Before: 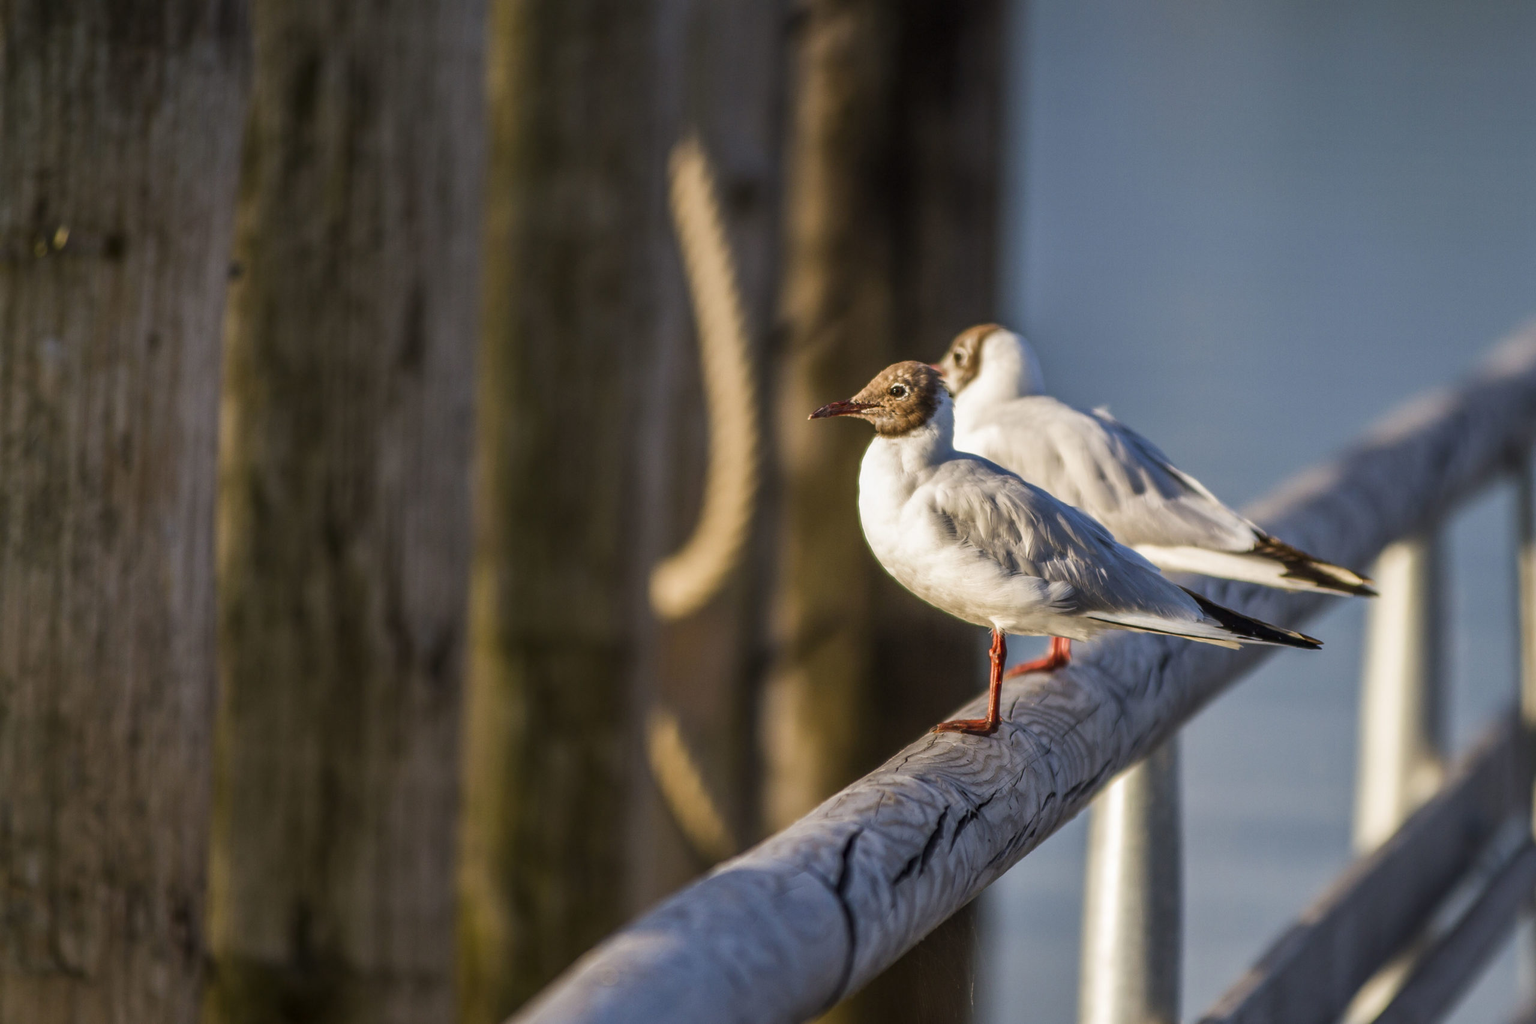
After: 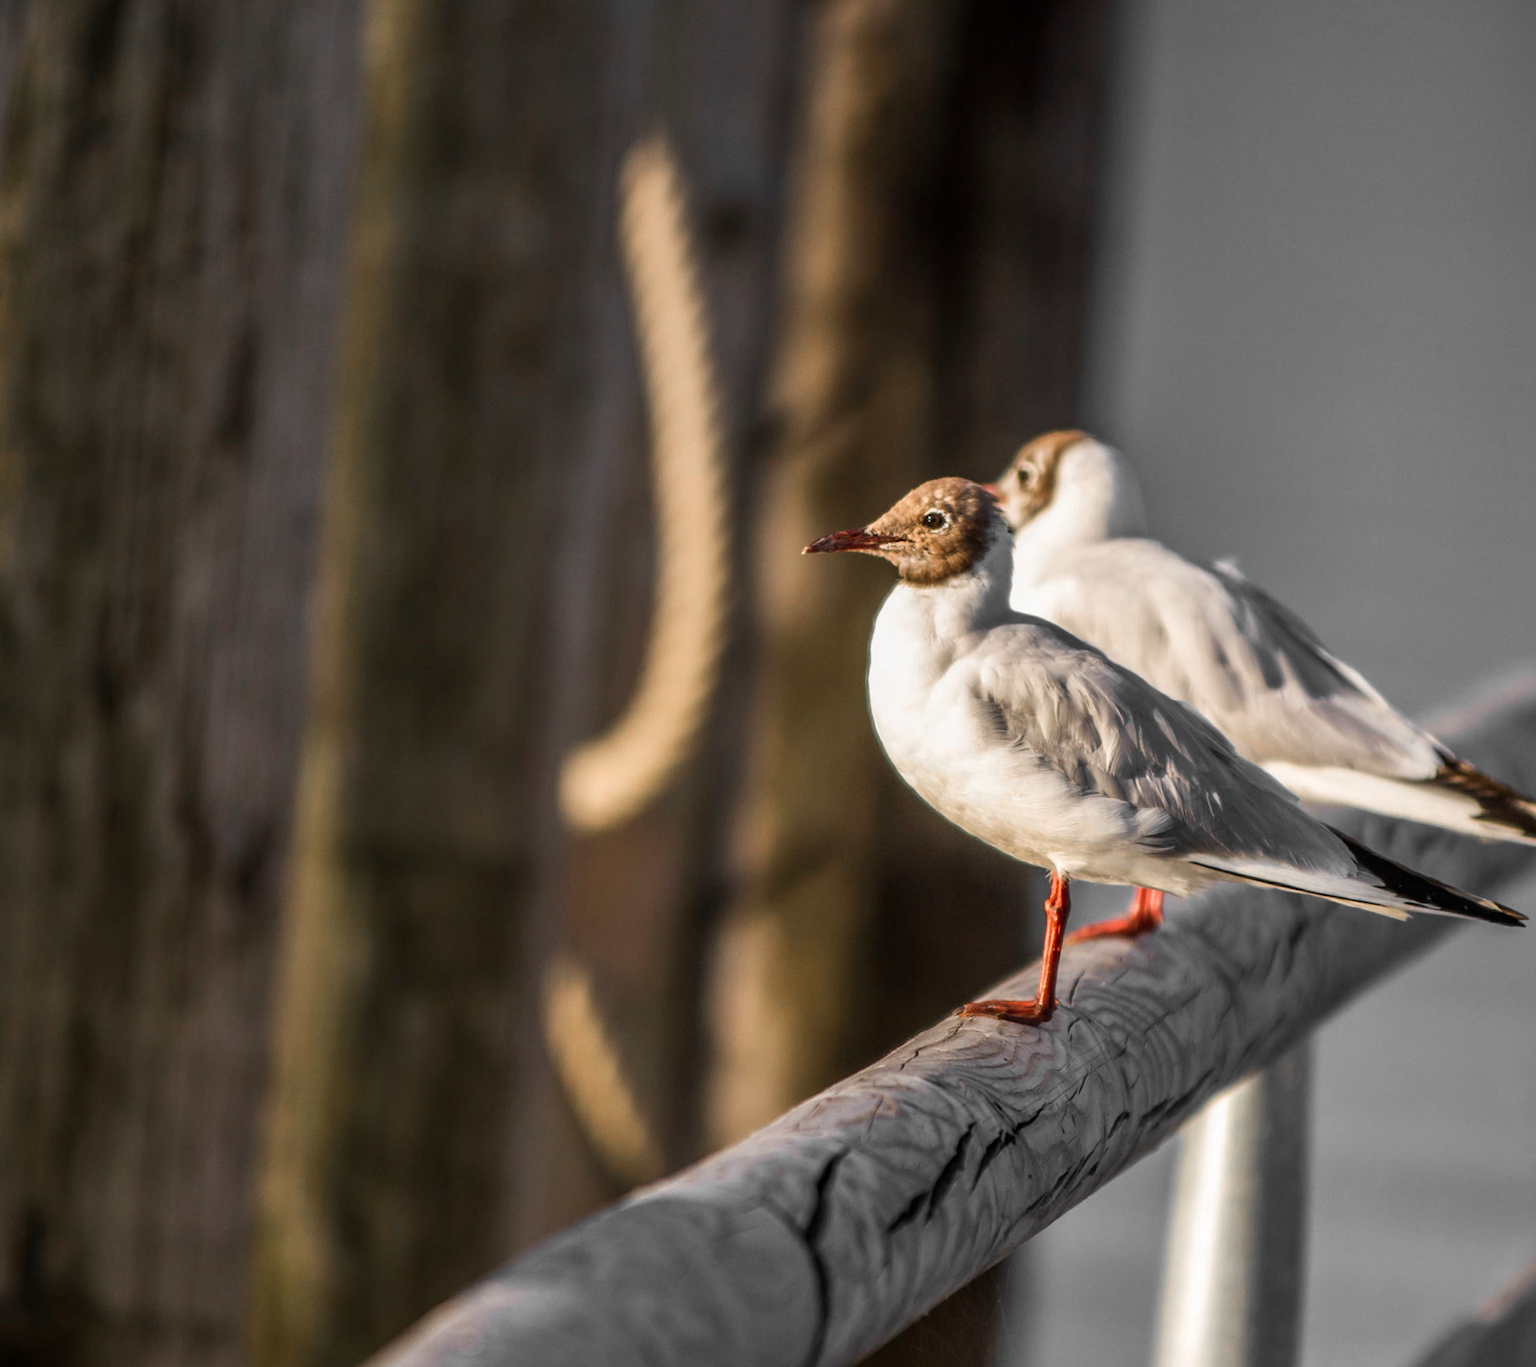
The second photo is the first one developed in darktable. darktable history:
crop and rotate: angle -3.18°, left 14.161%, top 0.043%, right 11.048%, bottom 0.045%
color zones: curves: ch0 [(0, 0.447) (0.184, 0.543) (0.323, 0.476) (0.429, 0.445) (0.571, 0.443) (0.714, 0.451) (0.857, 0.452) (1, 0.447)]; ch1 [(0, 0.464) (0.176, 0.46) (0.287, 0.177) (0.429, 0.002) (0.571, 0) (0.714, 0) (0.857, 0) (1, 0.464)]
